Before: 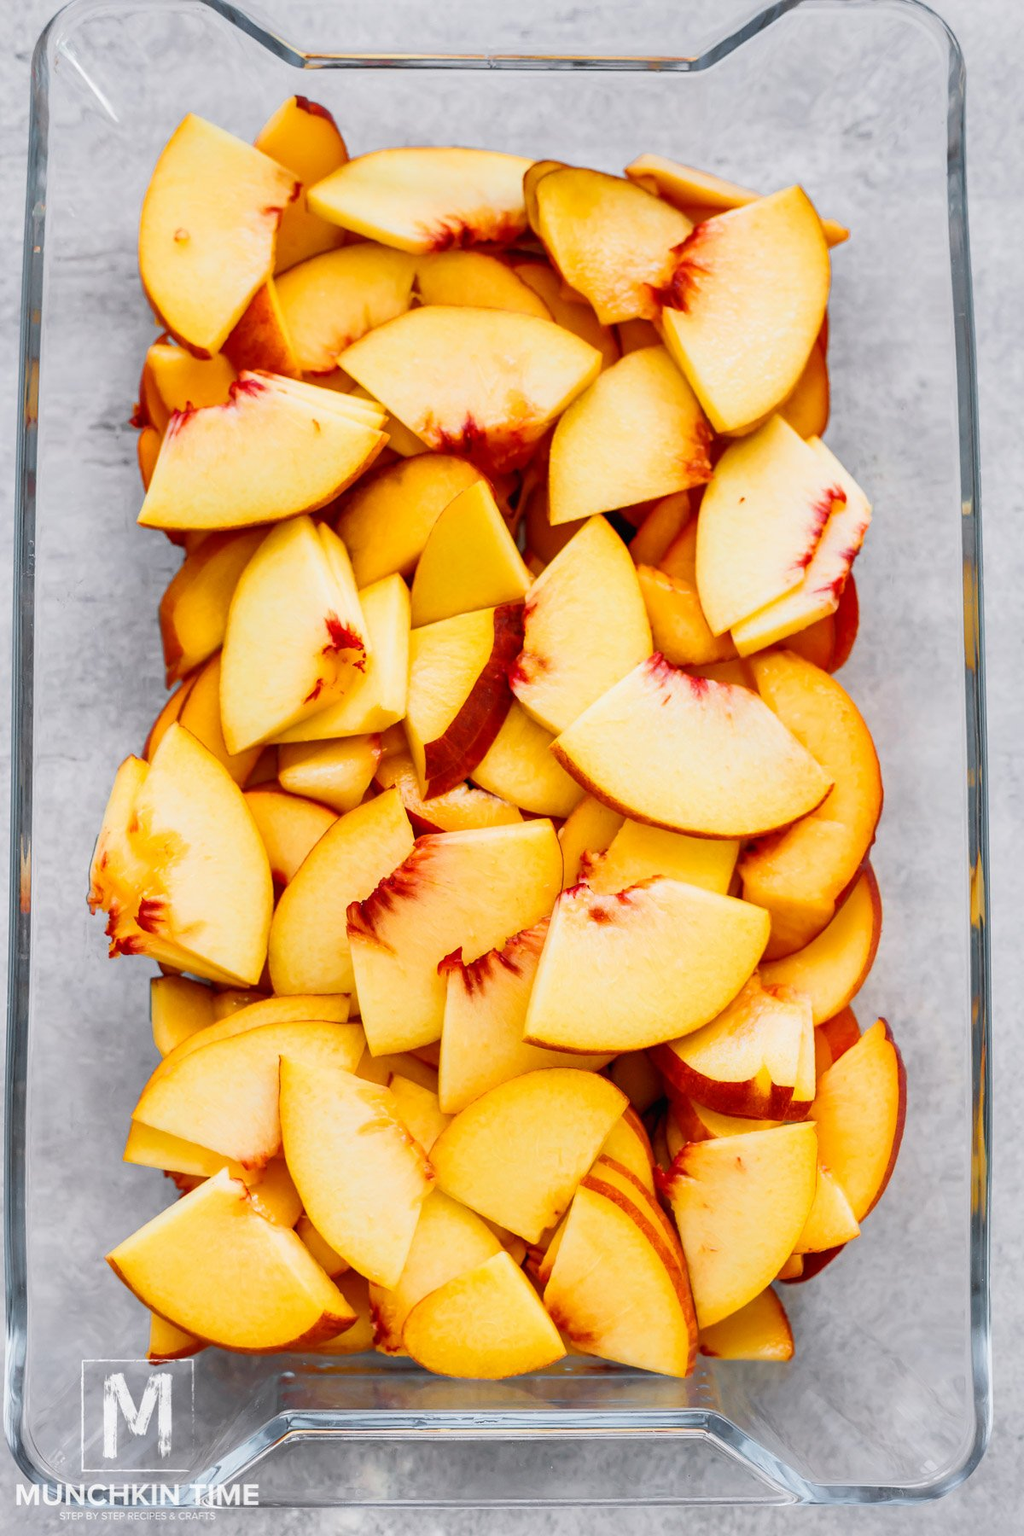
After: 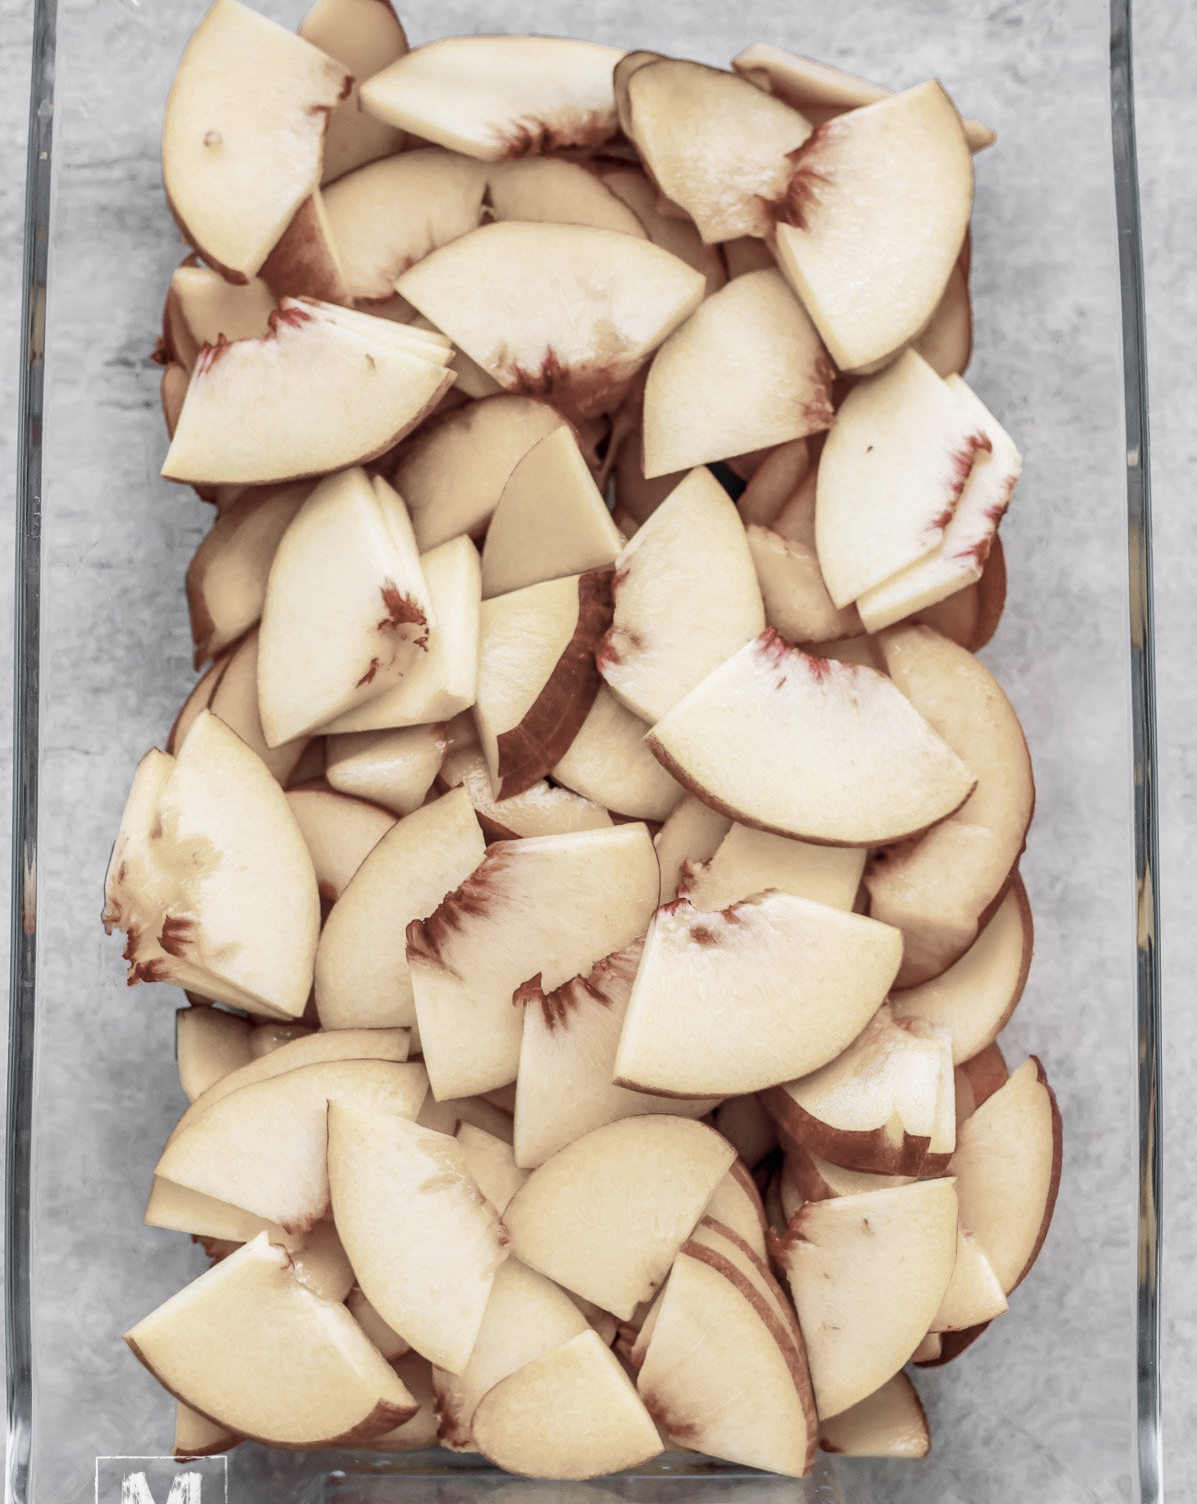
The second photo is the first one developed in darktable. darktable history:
crop: top 7.625%, bottom 8.027%
color zones: curves: ch1 [(0, 0.34) (0.143, 0.164) (0.286, 0.152) (0.429, 0.176) (0.571, 0.173) (0.714, 0.188) (0.857, 0.199) (1, 0.34)]
local contrast: on, module defaults
